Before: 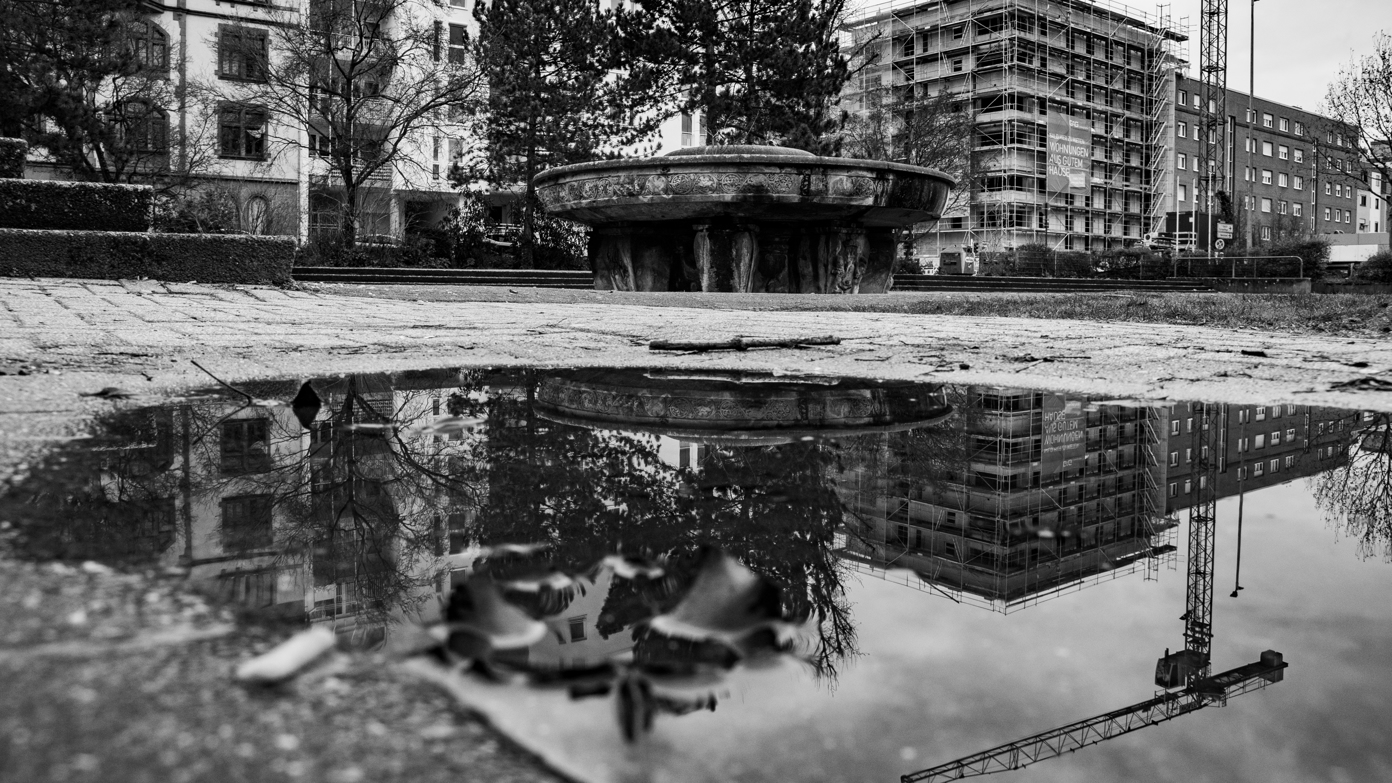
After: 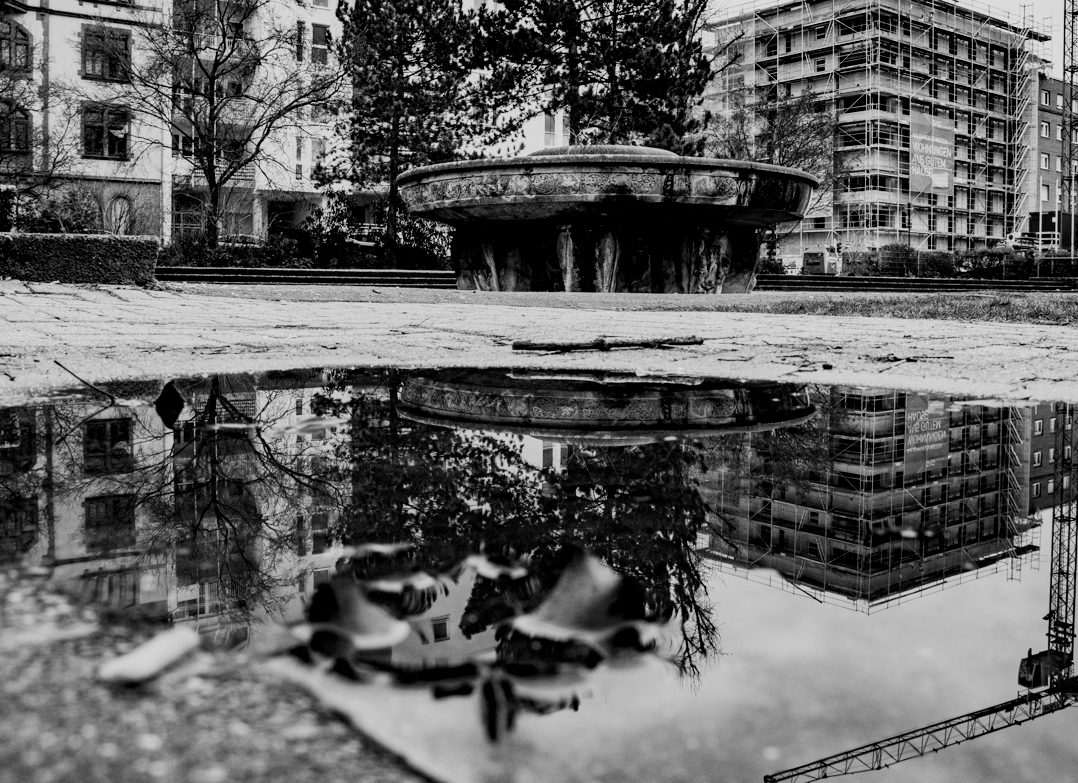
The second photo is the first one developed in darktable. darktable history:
crop: left 9.88%, right 12.664%
exposure: black level correction 0.001, exposure 0.5 EV, compensate exposure bias true, compensate highlight preservation false
filmic rgb: black relative exposure -7.15 EV, white relative exposure 5.36 EV, hardness 3.02, color science v6 (2022)
local contrast: highlights 100%, shadows 100%, detail 120%, midtone range 0.2
